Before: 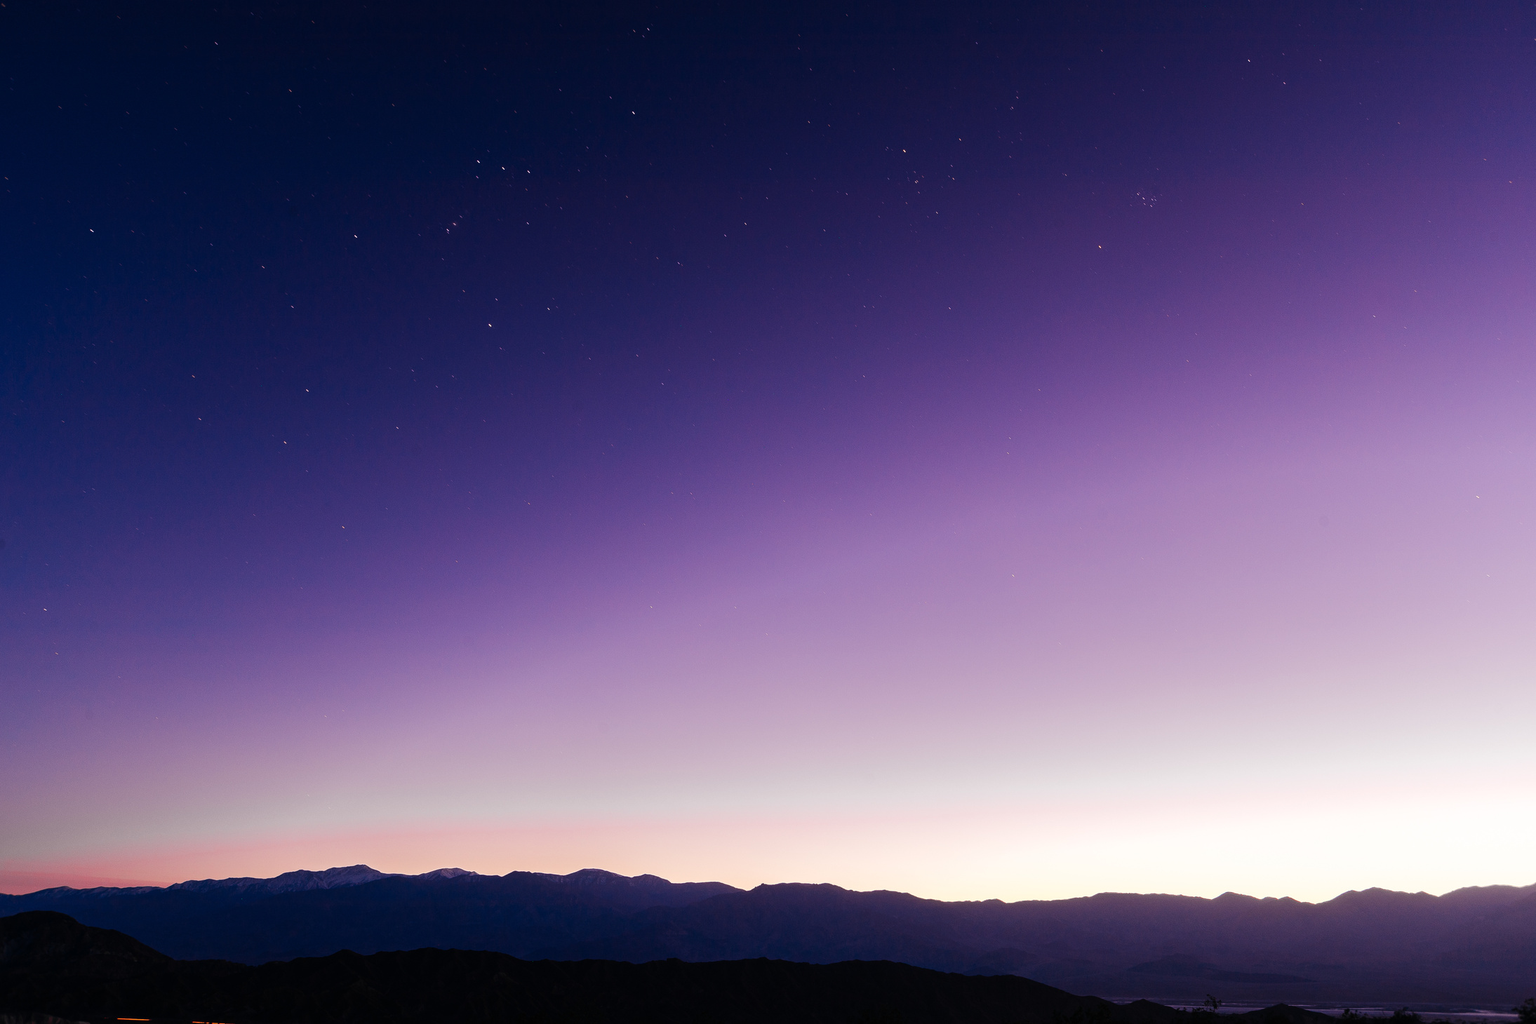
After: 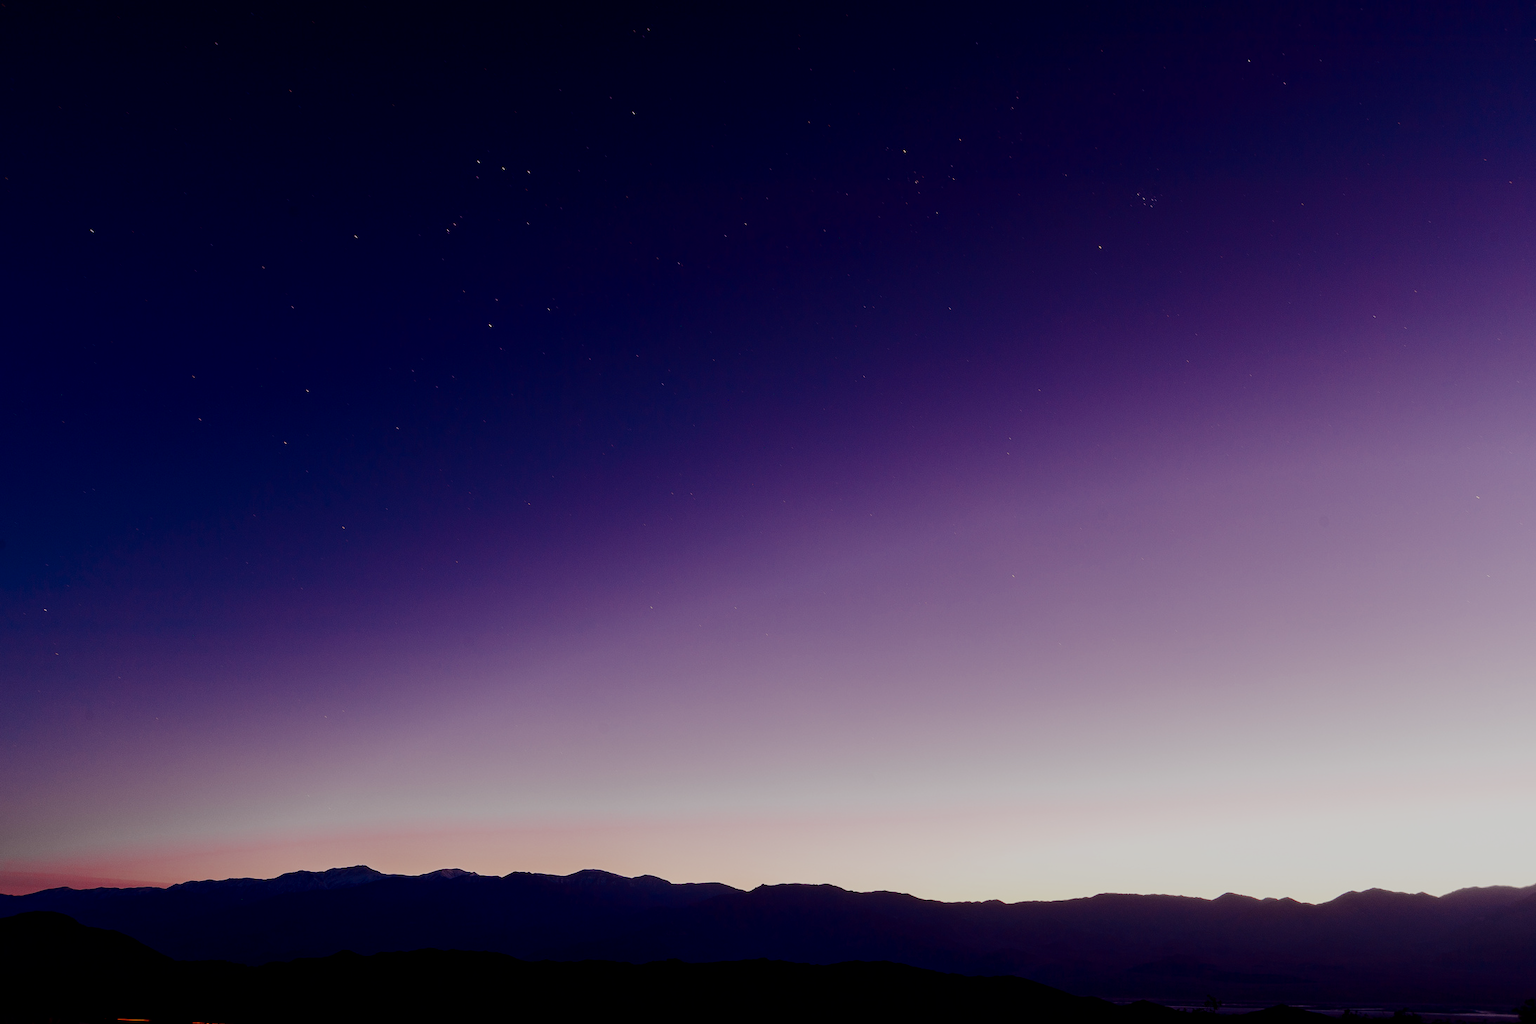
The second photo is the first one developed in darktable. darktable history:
filmic rgb: black relative exposure -7.65 EV, white relative exposure 4.56 EV, hardness 3.61
tone curve: curves: ch0 [(0, 0) (0.915, 0.89) (1, 1)]
contrast brightness saturation: contrast 0.19, brightness -0.24, saturation 0.11
